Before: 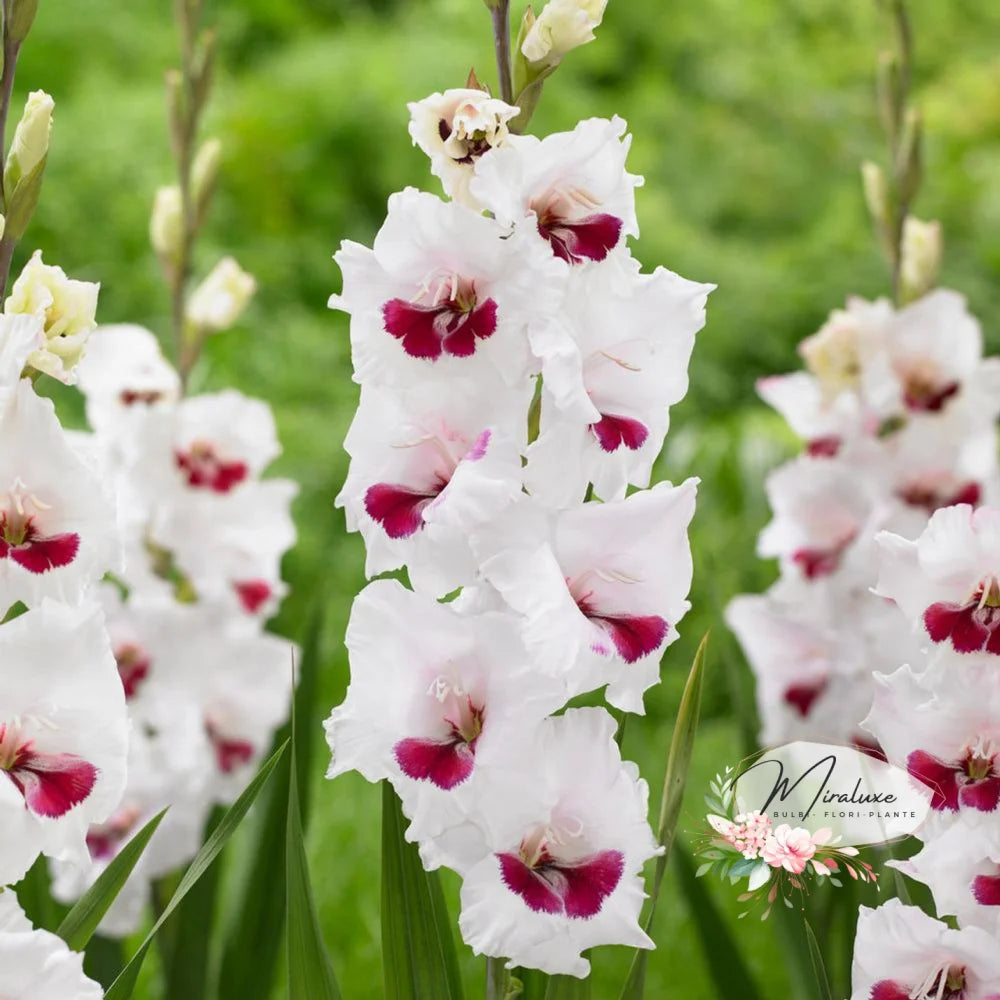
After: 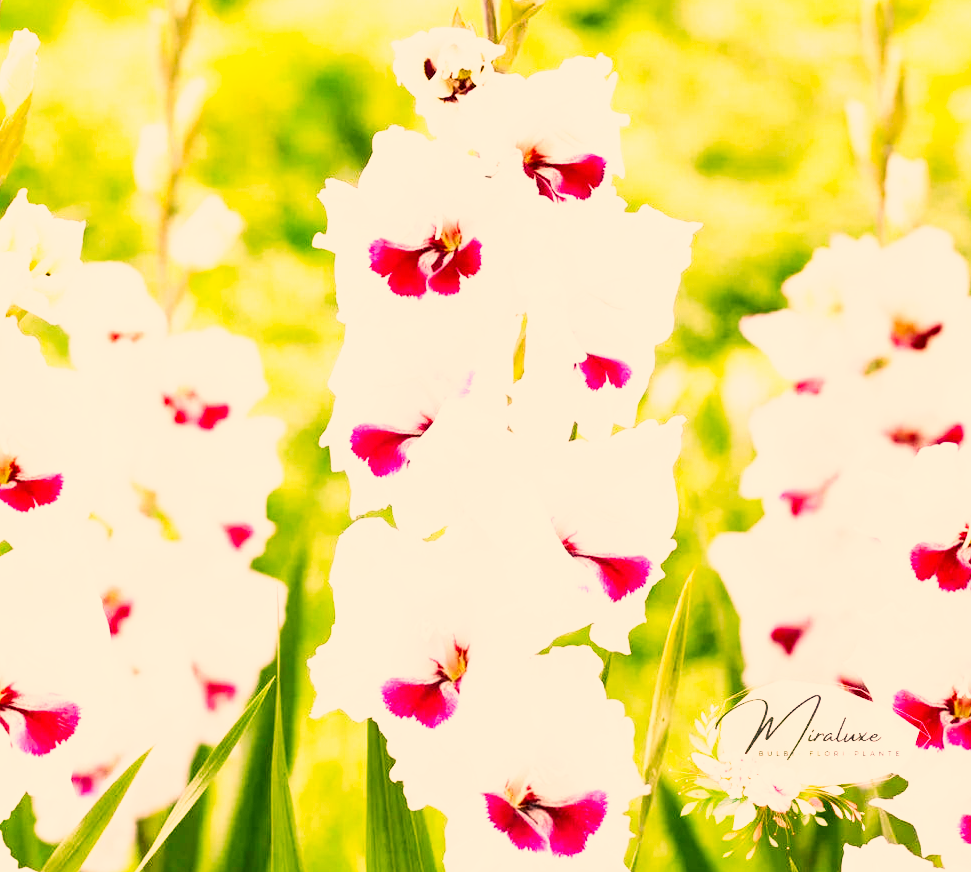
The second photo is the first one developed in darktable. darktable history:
crop: left 1.507%, top 6.147%, right 1.379%, bottom 6.637%
color correction: highlights a* 21.88, highlights b* 22.25
exposure: black level correction 0.001, exposure 0.675 EV, compensate highlight preservation false
base curve: curves: ch0 [(0, 0) (0.007, 0.004) (0.027, 0.03) (0.046, 0.07) (0.207, 0.54) (0.442, 0.872) (0.673, 0.972) (1, 1)], preserve colors none
